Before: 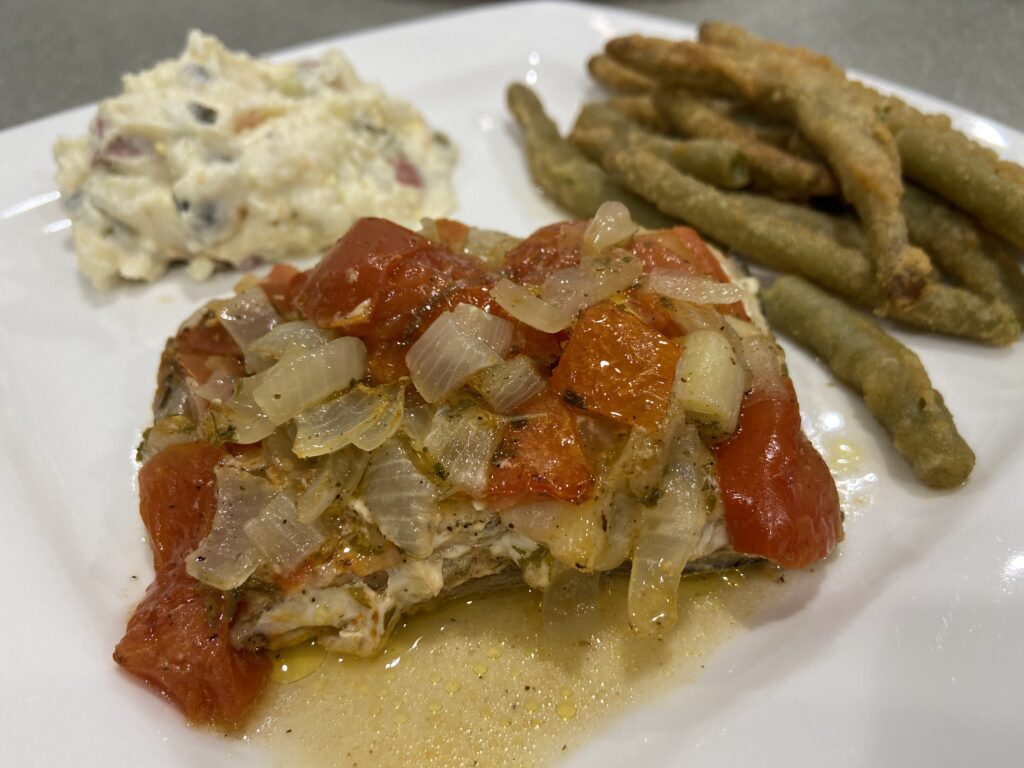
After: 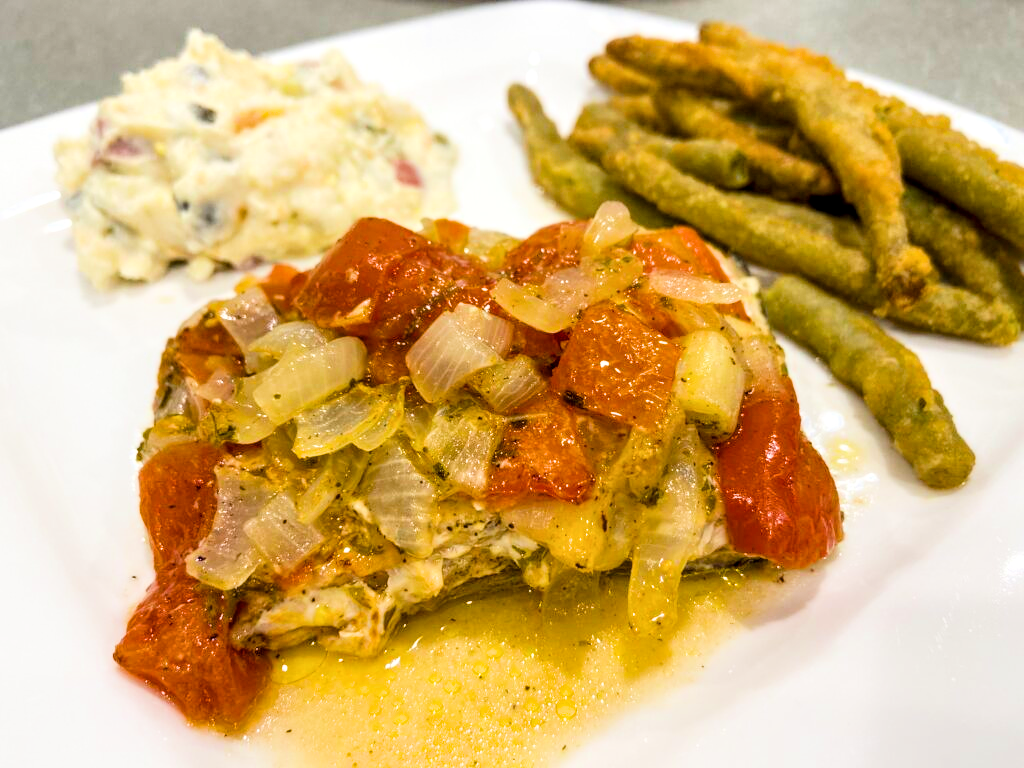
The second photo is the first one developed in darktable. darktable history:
local contrast: on, module defaults
color balance rgb: perceptual saturation grading › global saturation 30%
exposure: black level correction 0, exposure 1.2 EV, compensate exposure bias true, compensate highlight preservation false
filmic rgb: black relative exposure -6 EV, hardness 3.31, contrast 1.3, contrast in shadows safe
